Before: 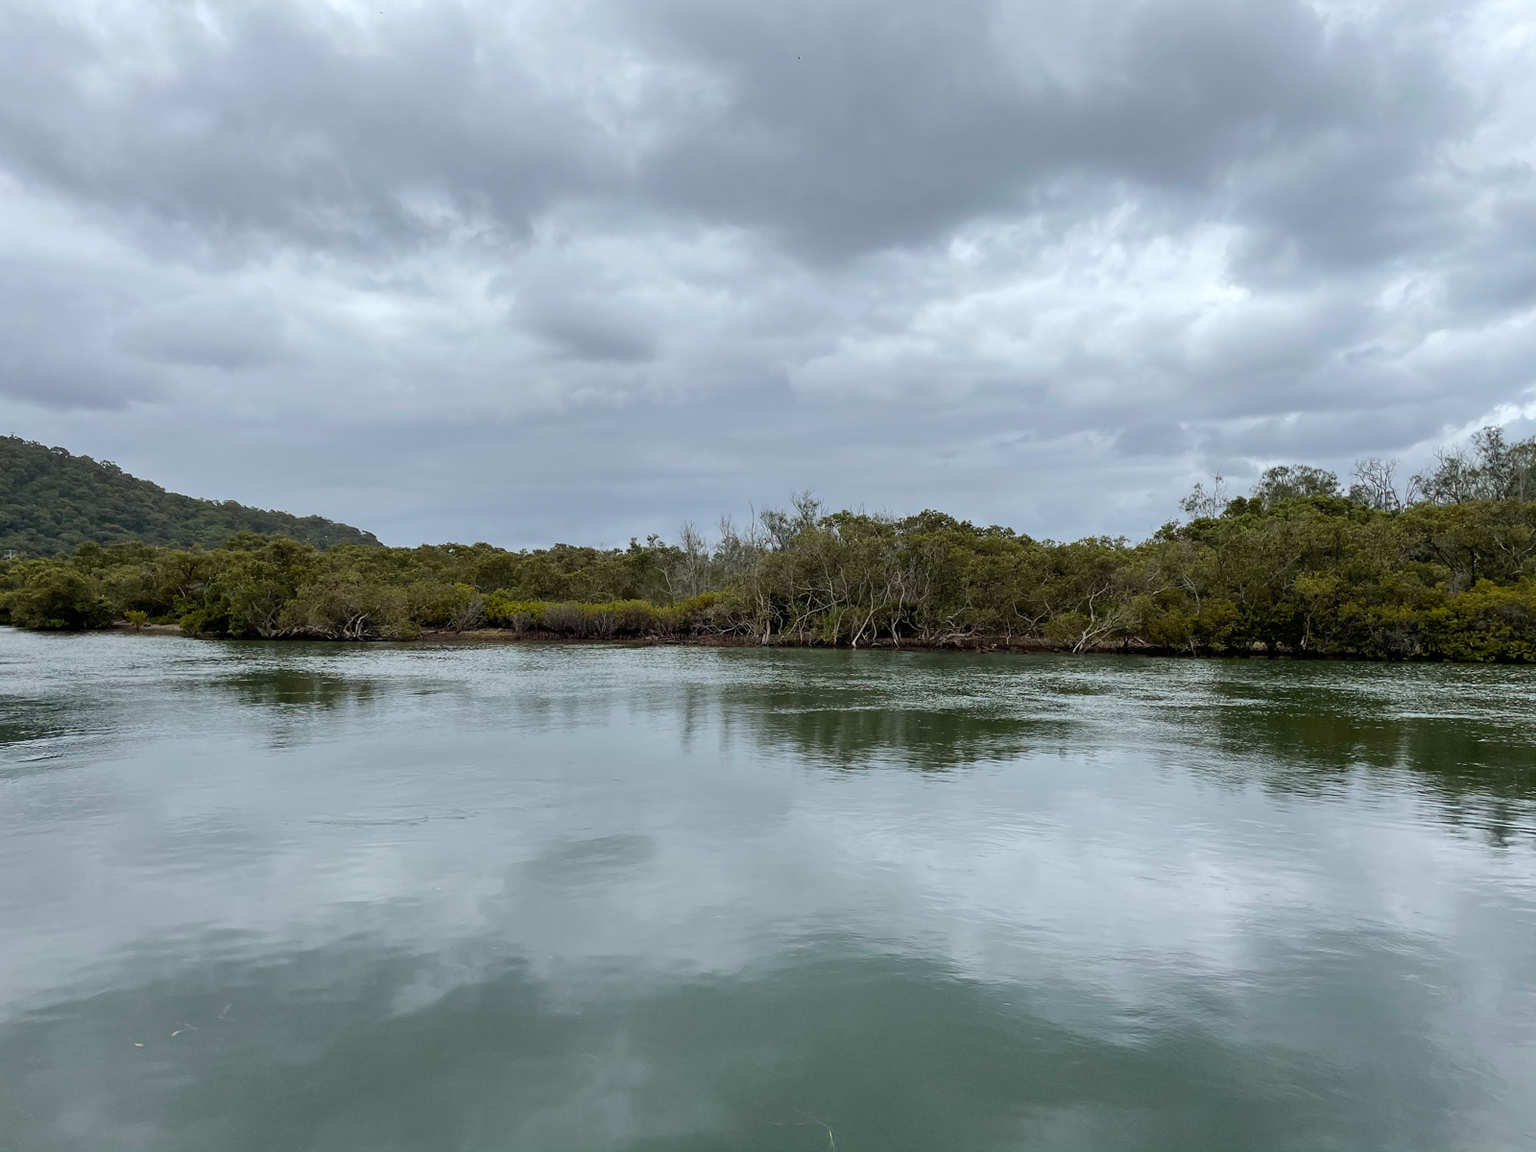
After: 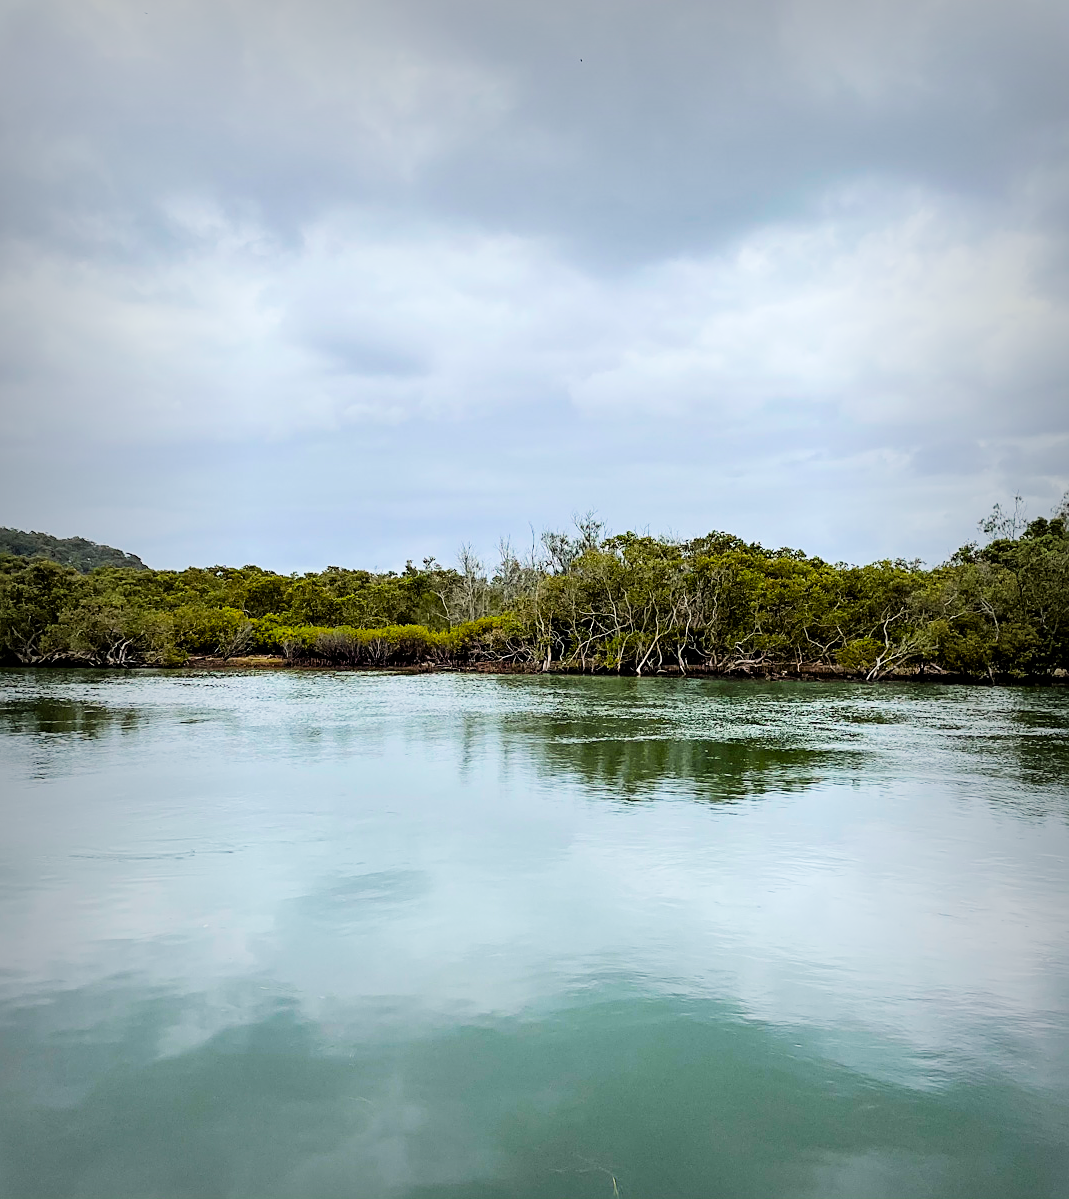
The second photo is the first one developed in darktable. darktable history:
crop and rotate: left 15.74%, right 17.408%
contrast brightness saturation: contrast 0.035, saturation 0.156
exposure: exposure 1 EV, compensate exposure bias true, compensate highlight preservation false
sharpen: on, module defaults
vignetting: fall-off start 53.13%, brightness -0.459, saturation -0.3, automatic ratio true, width/height ratio 1.315, shape 0.214
filmic rgb: black relative exposure -5.1 EV, white relative exposure 3.99 EV, hardness 2.89, contrast 1.297, highlights saturation mix -30.03%
color balance rgb: linear chroma grading › global chroma 14.775%, perceptual saturation grading › global saturation 30.017%
